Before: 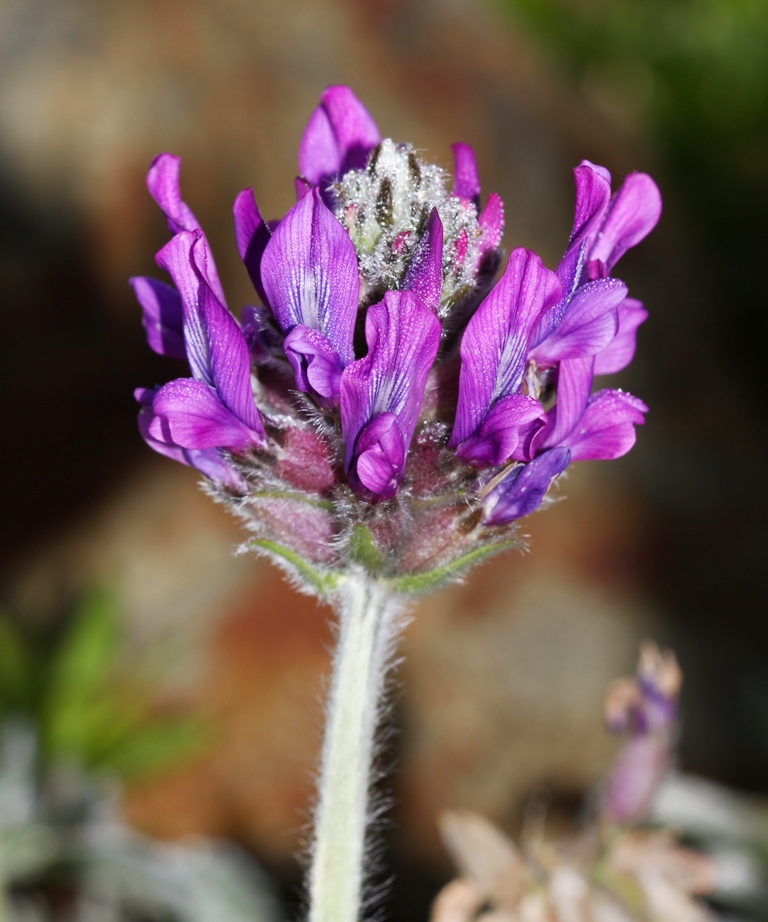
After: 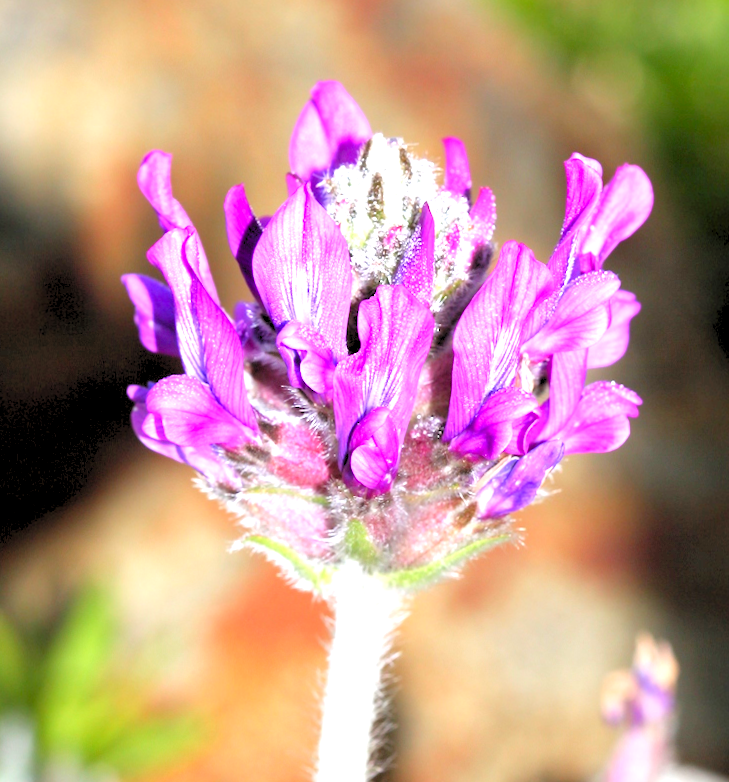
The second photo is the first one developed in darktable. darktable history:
crop and rotate: angle 0.582°, left 0.253%, right 3.556%, bottom 14.14%
exposure: black level correction 0, exposure 1.371 EV, compensate highlight preservation false
levels: levels [0.093, 0.434, 0.988]
